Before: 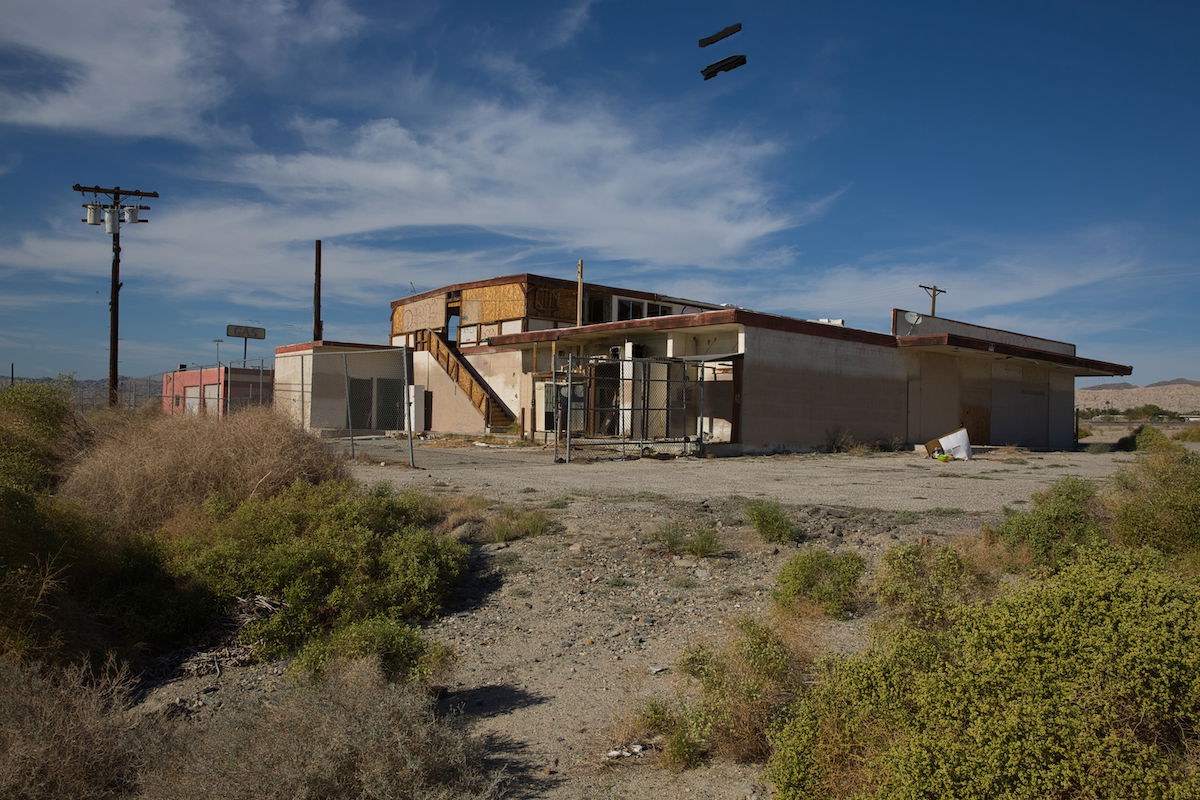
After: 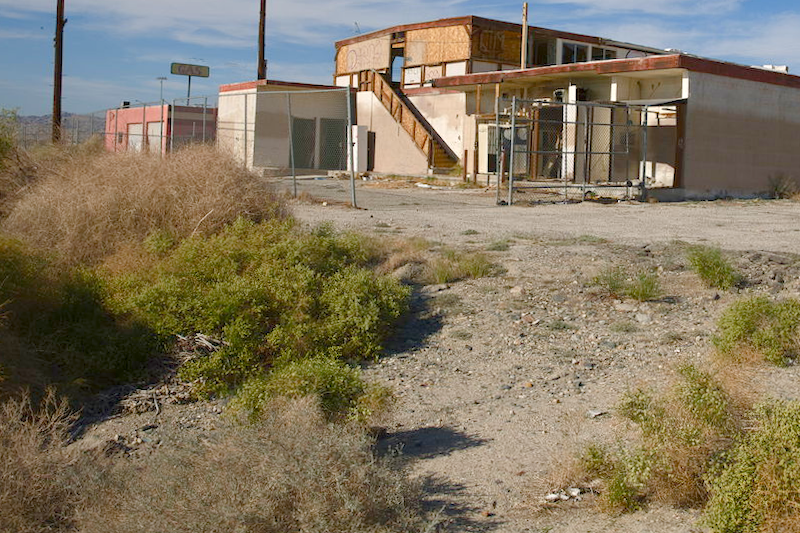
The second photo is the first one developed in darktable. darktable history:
crop and rotate: angle -0.82°, left 3.85%, top 31.828%, right 27.992%
color balance rgb: shadows lift › chroma 1%, shadows lift › hue 113°, highlights gain › chroma 0.2%, highlights gain › hue 333°, perceptual saturation grading › global saturation 20%, perceptual saturation grading › highlights -50%, perceptual saturation grading › shadows 25%, contrast -20%
exposure: exposure 1.061 EV, compensate highlight preservation false
tone equalizer: on, module defaults
